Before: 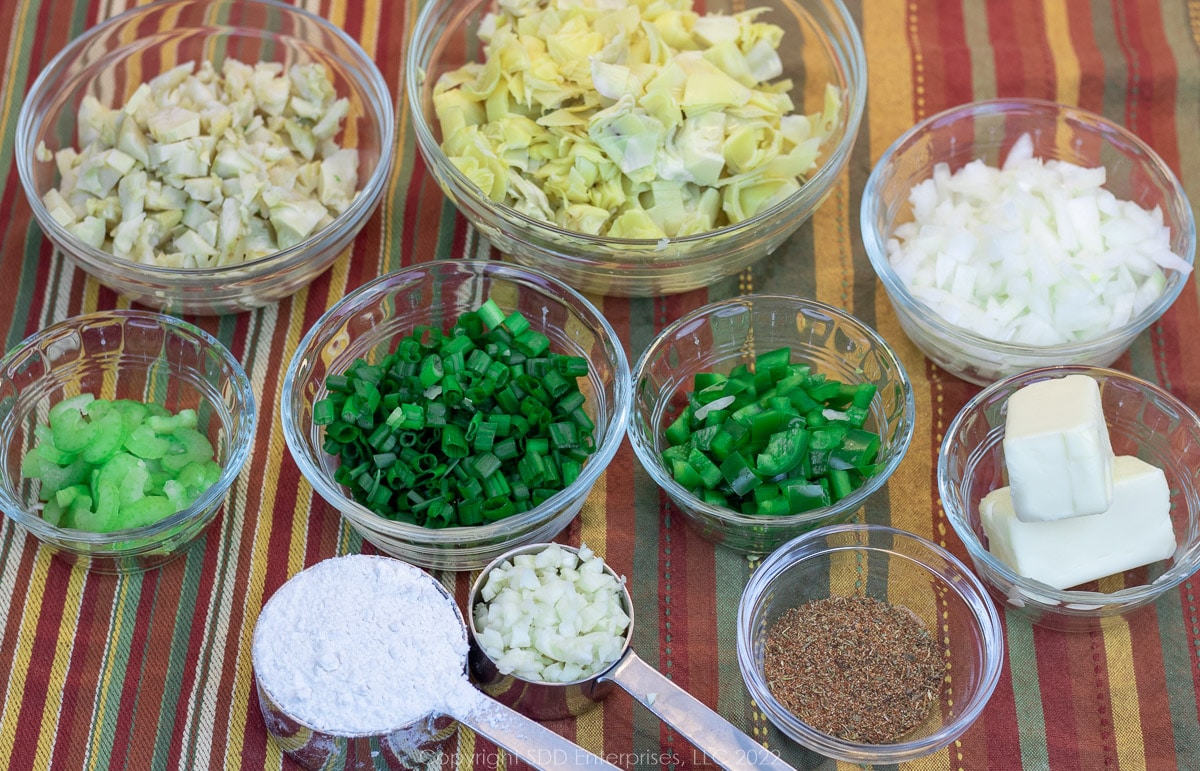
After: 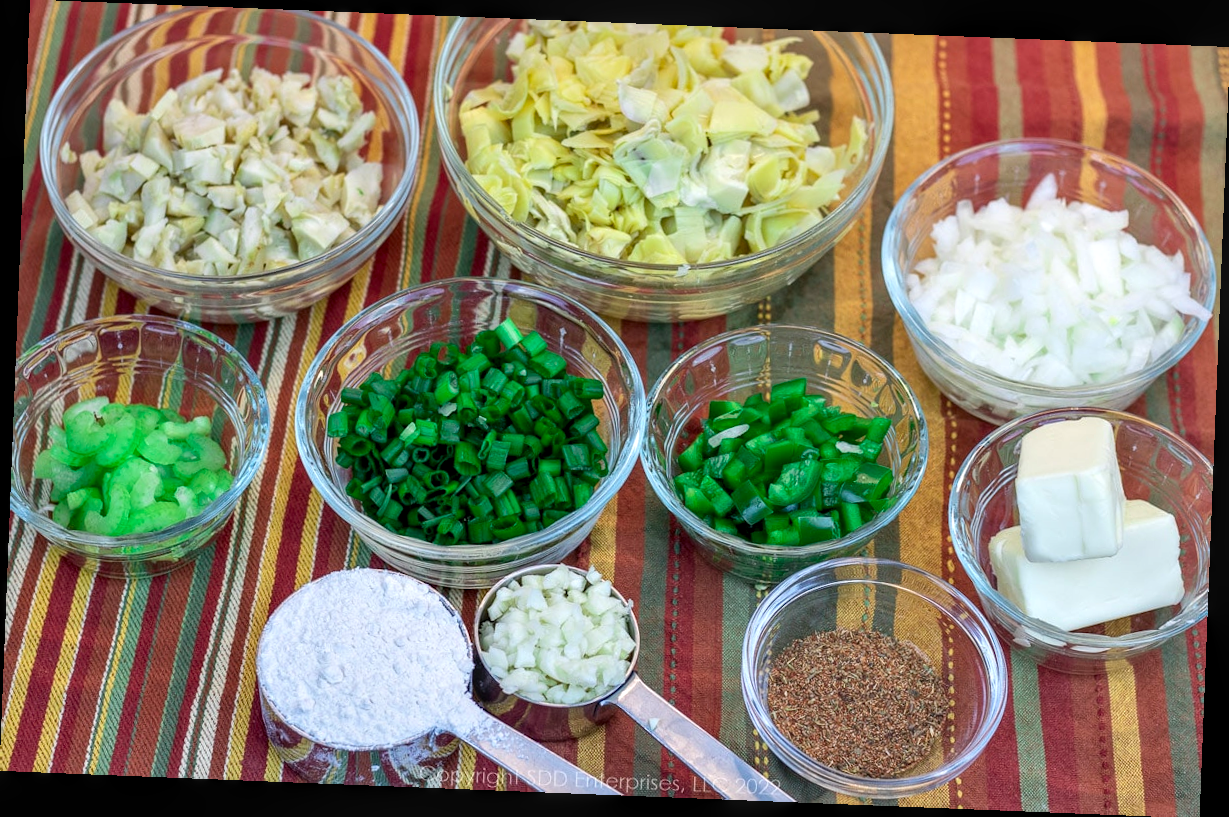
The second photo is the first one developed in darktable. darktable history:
rotate and perspective: rotation 2.27°, automatic cropping off
levels: mode automatic, black 0.023%, white 99.97%, levels [0.062, 0.494, 0.925]
local contrast: detail 130%
